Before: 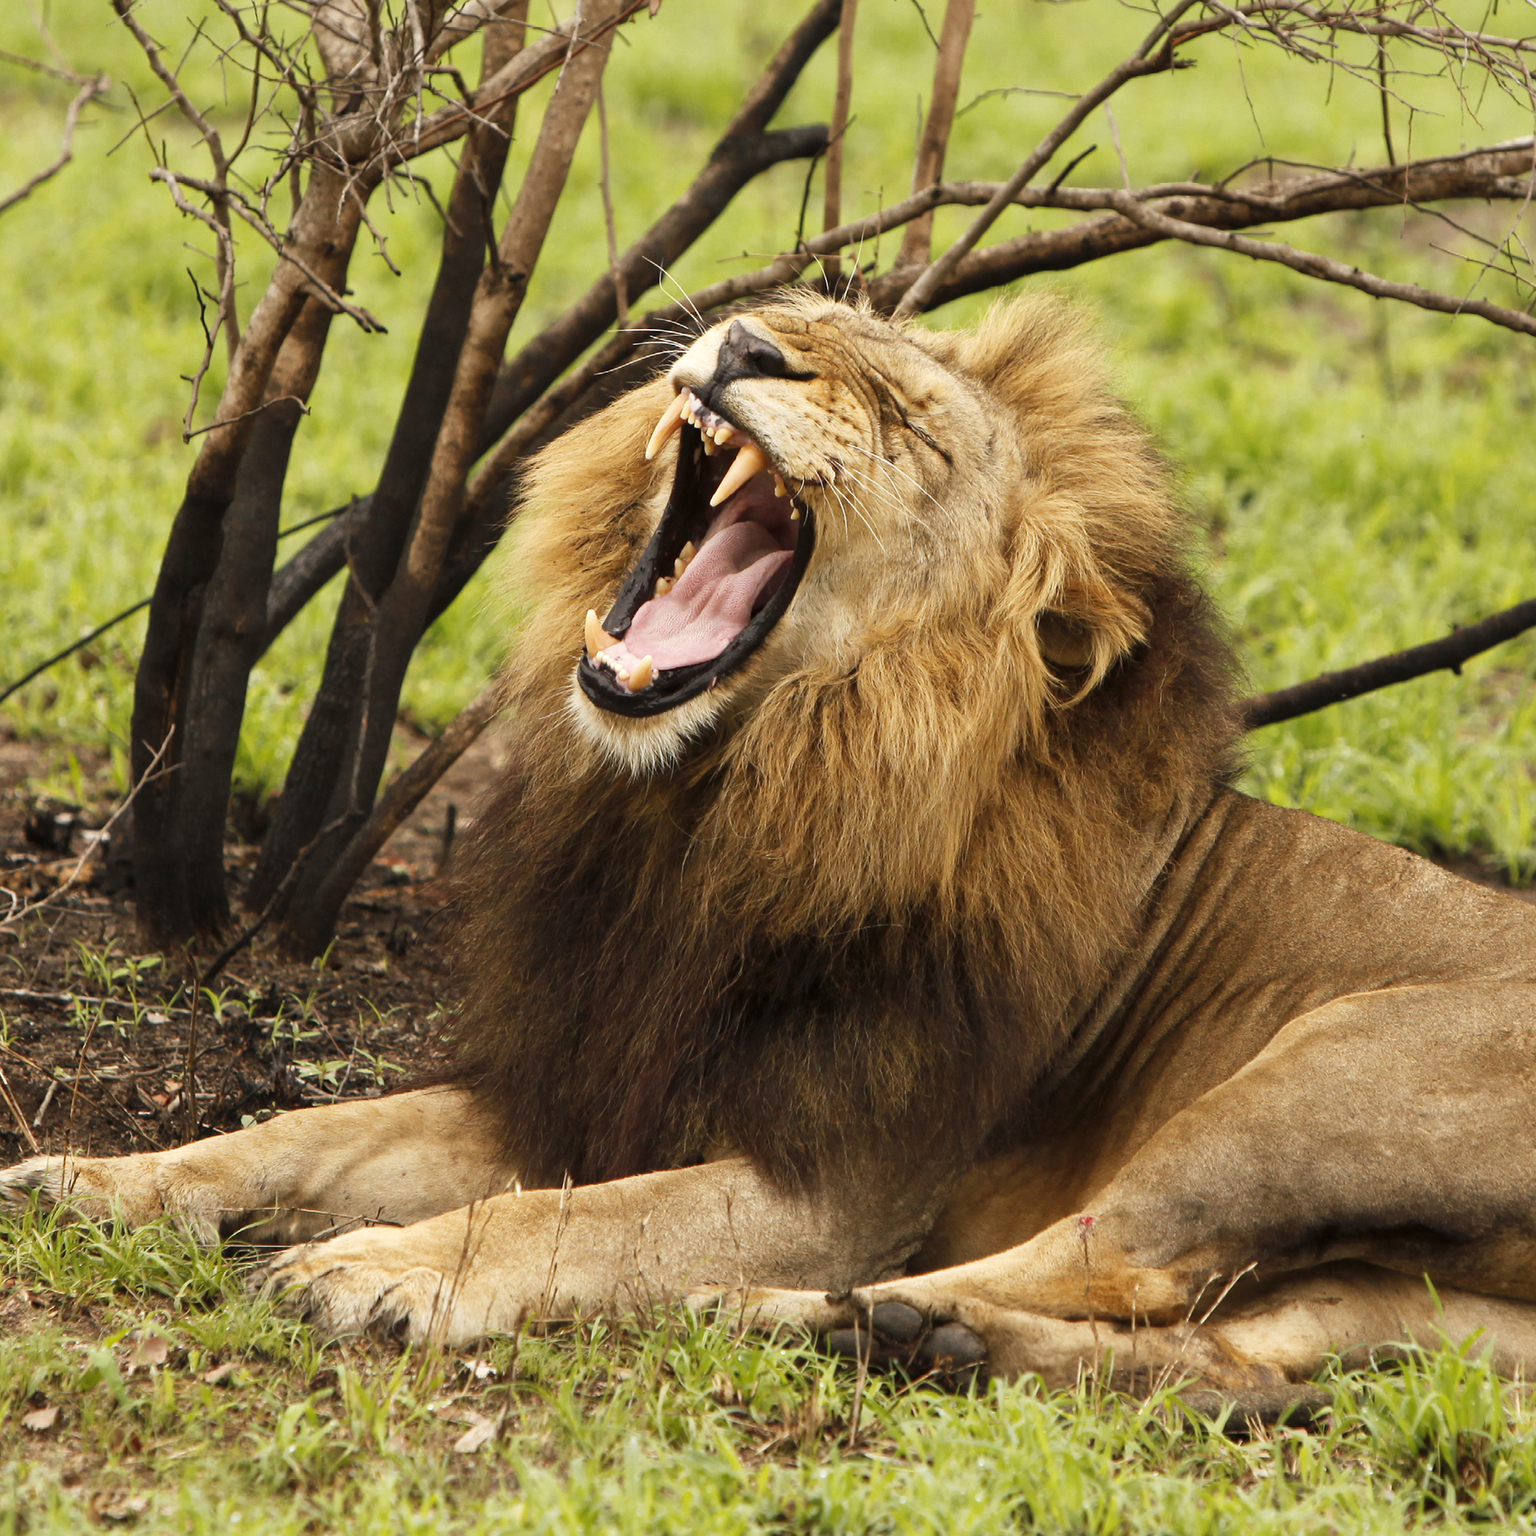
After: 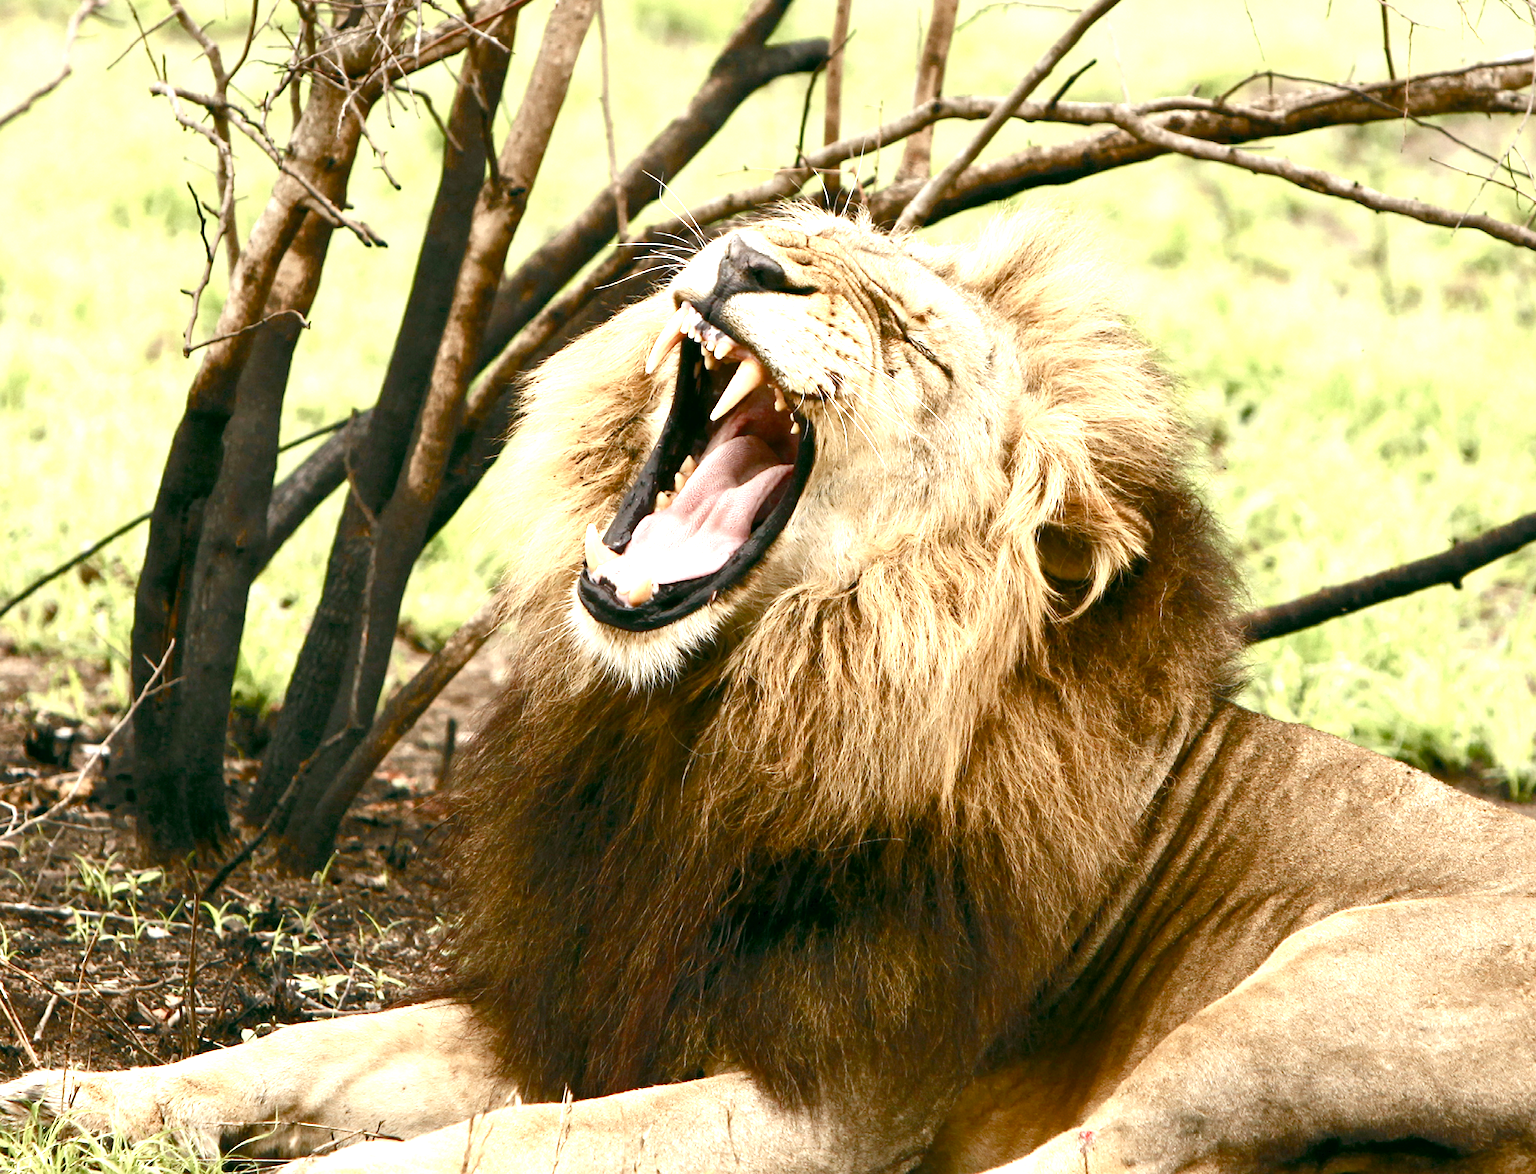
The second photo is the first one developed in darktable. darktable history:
crop: top 5.633%, bottom 17.877%
exposure: exposure 1 EV, compensate highlight preservation false
color balance rgb: global offset › luminance -0.33%, global offset › chroma 0.117%, global offset › hue 162.78°, perceptual saturation grading › global saturation 20%, perceptual saturation grading › highlights -50.259%, perceptual saturation grading › shadows 30.106%, saturation formula JzAzBz (2021)
